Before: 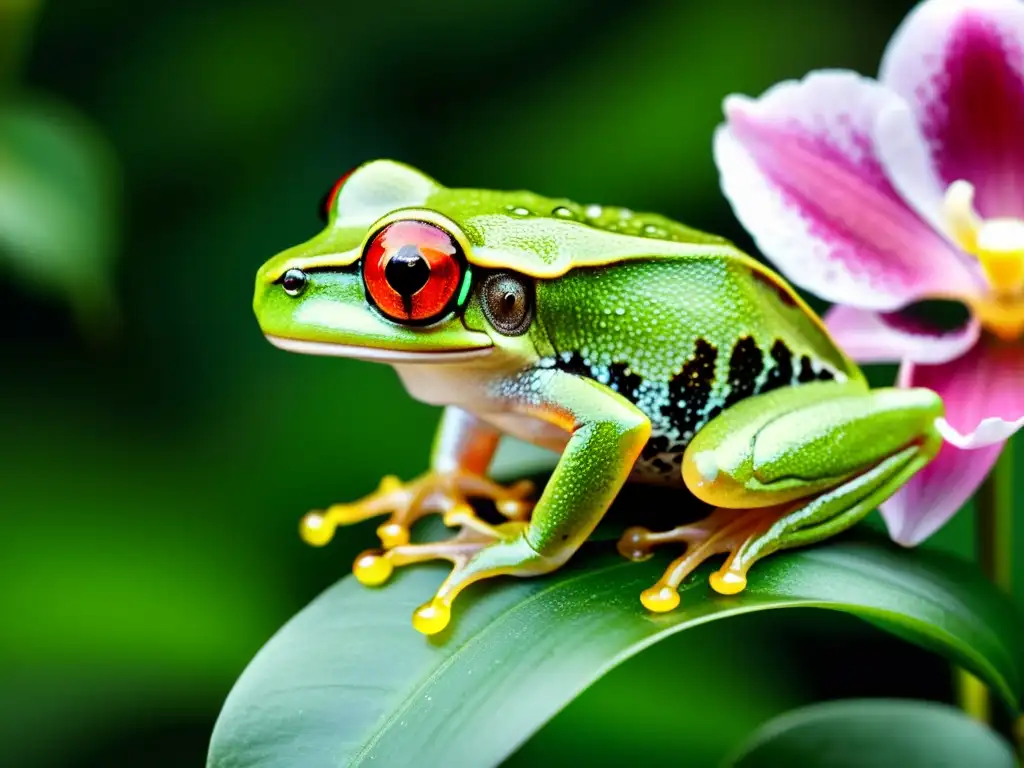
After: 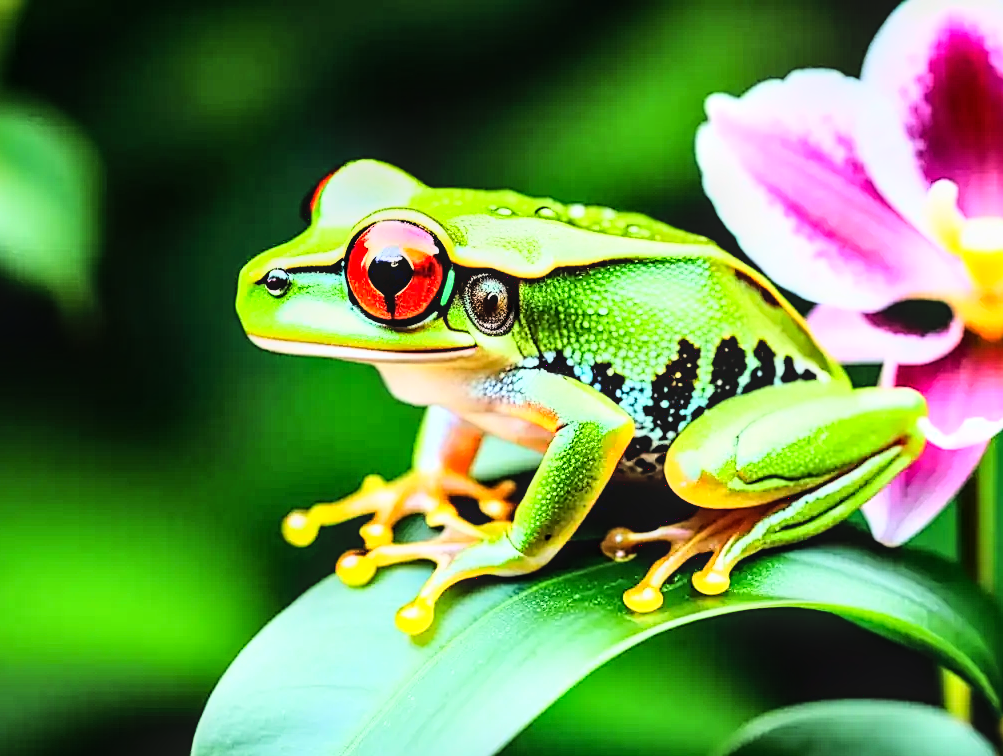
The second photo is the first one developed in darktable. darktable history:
tone equalizer: luminance estimator HSV value / RGB max
local contrast: on, module defaults
crop: left 1.7%, right 0.283%, bottom 1.519%
exposure: exposure 0.188 EV, compensate exposure bias true, compensate highlight preservation false
base curve: curves: ch0 [(0, 0) (0, 0) (0.002, 0.001) (0.008, 0.003) (0.019, 0.011) (0.037, 0.037) (0.064, 0.11) (0.102, 0.232) (0.152, 0.379) (0.216, 0.524) (0.296, 0.665) (0.394, 0.789) (0.512, 0.881) (0.651, 0.945) (0.813, 0.986) (1, 1)]
sharpen: on, module defaults
